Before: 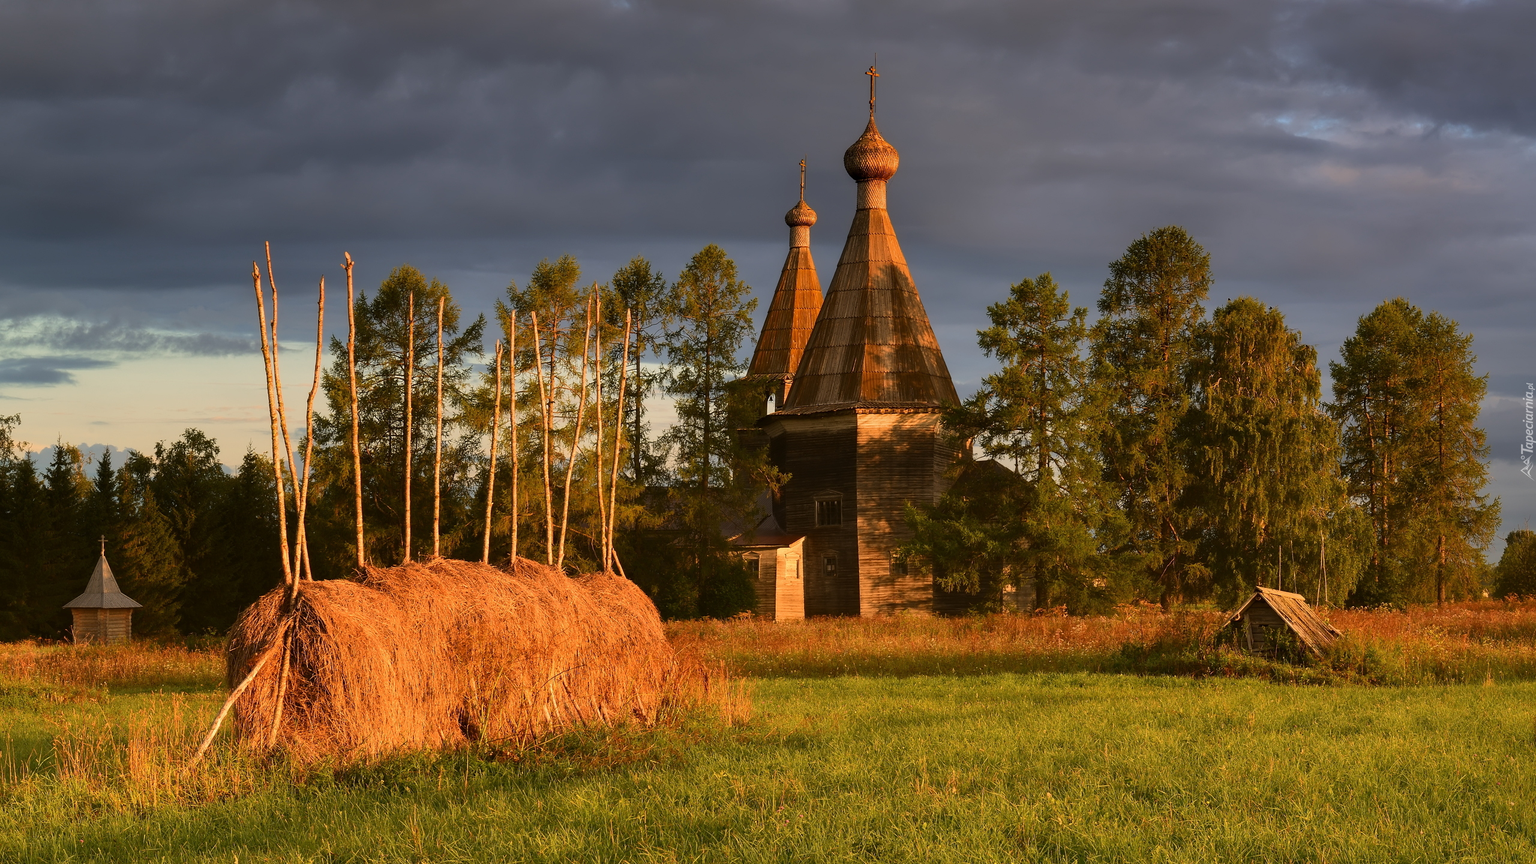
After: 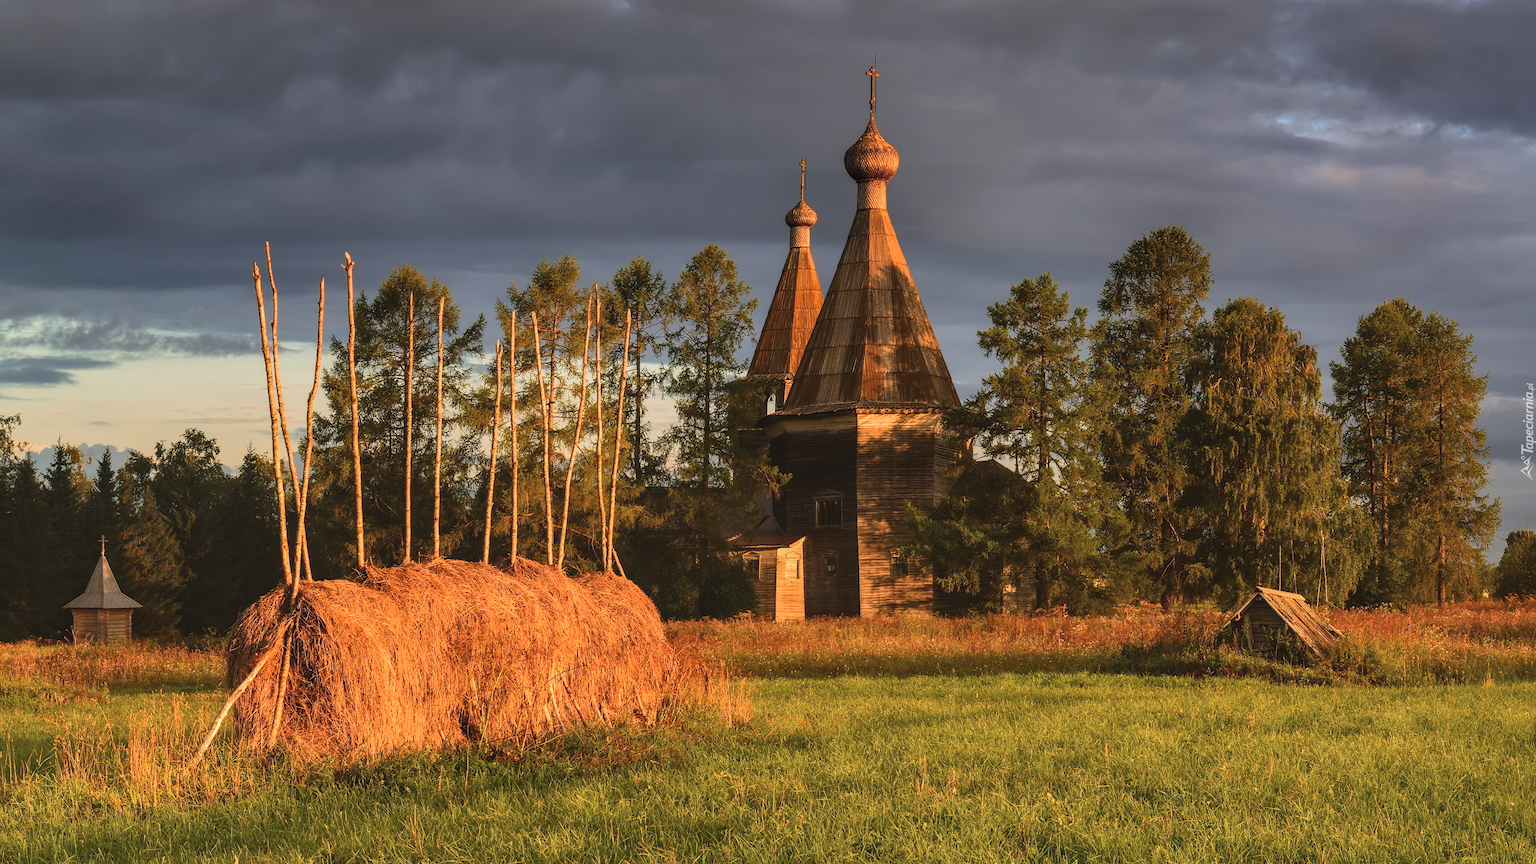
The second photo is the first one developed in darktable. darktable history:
local contrast: highlights 29%, detail 130%
exposure: black level correction -0.009, exposure 0.07 EV, compensate highlight preservation false
